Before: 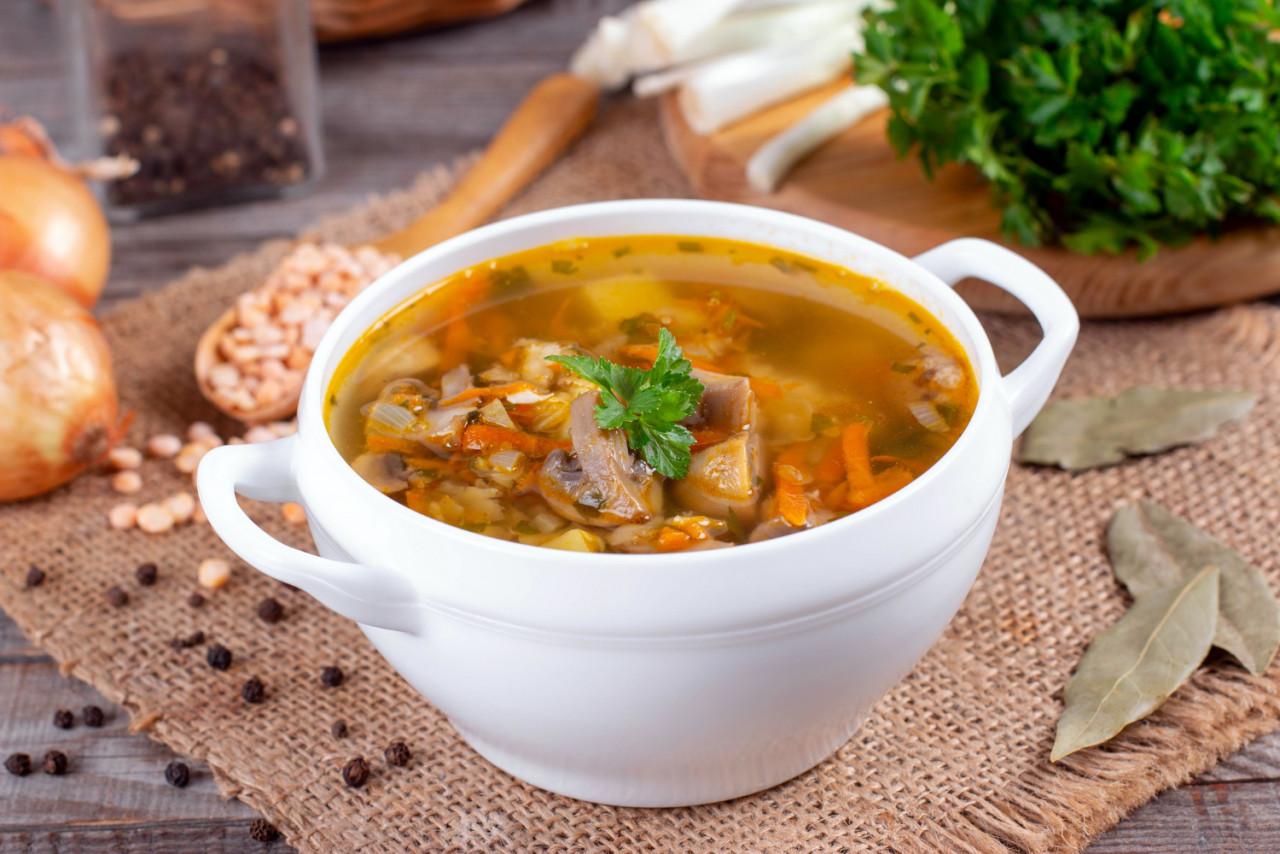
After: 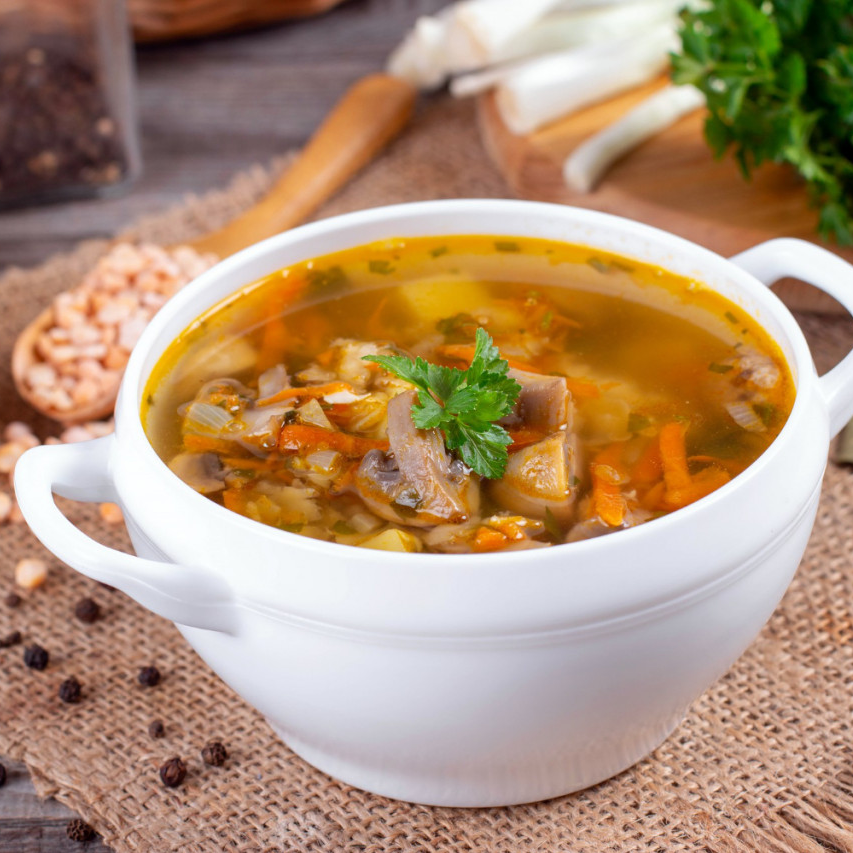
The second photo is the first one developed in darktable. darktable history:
crop and rotate: left 14.368%, right 18.951%
